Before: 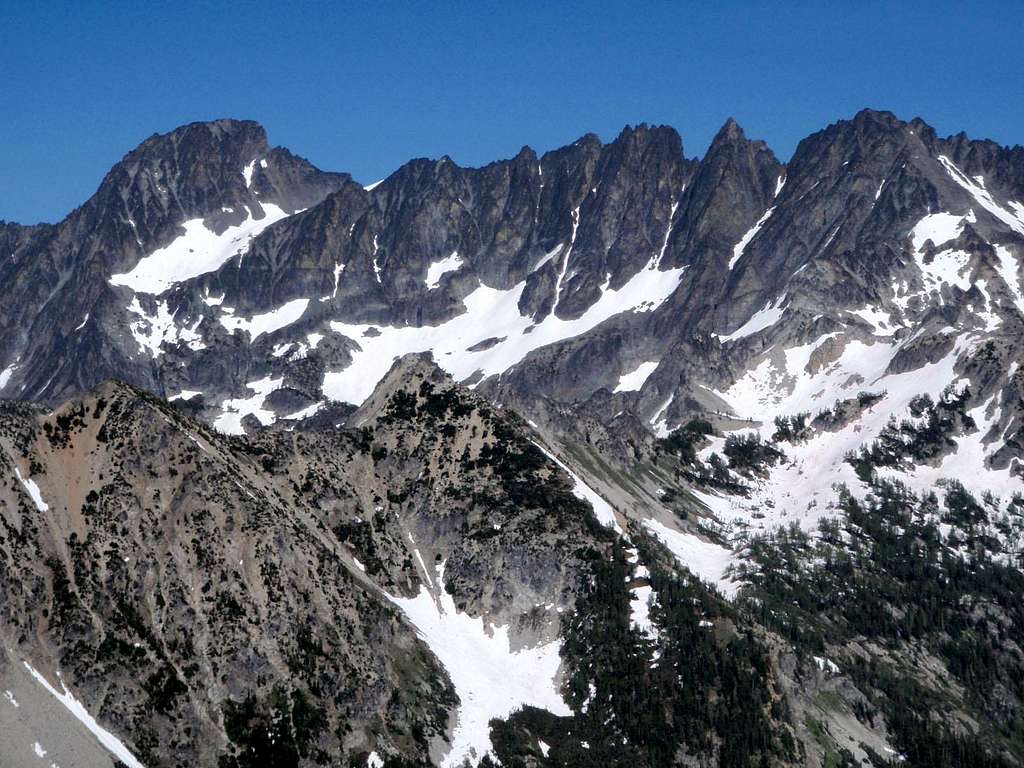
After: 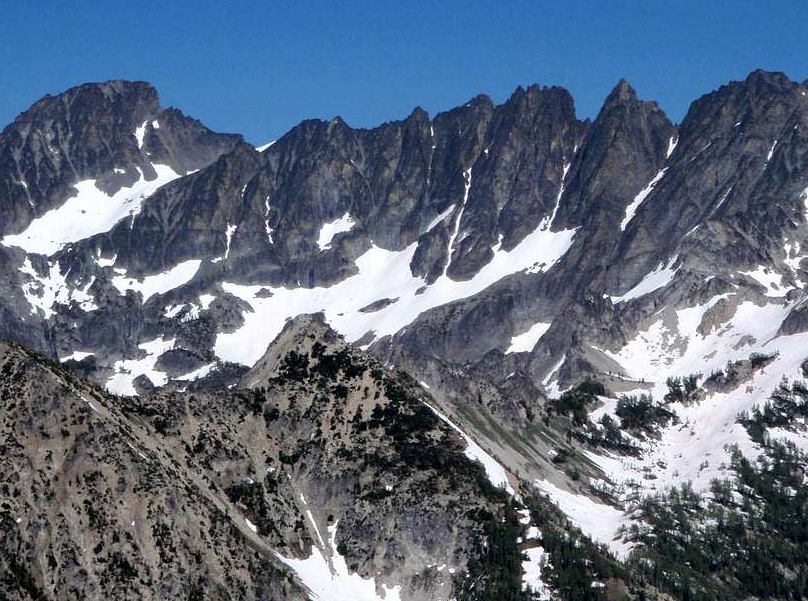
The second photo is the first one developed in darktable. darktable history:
crop and rotate: left 10.568%, top 5.101%, right 10.431%, bottom 16.631%
